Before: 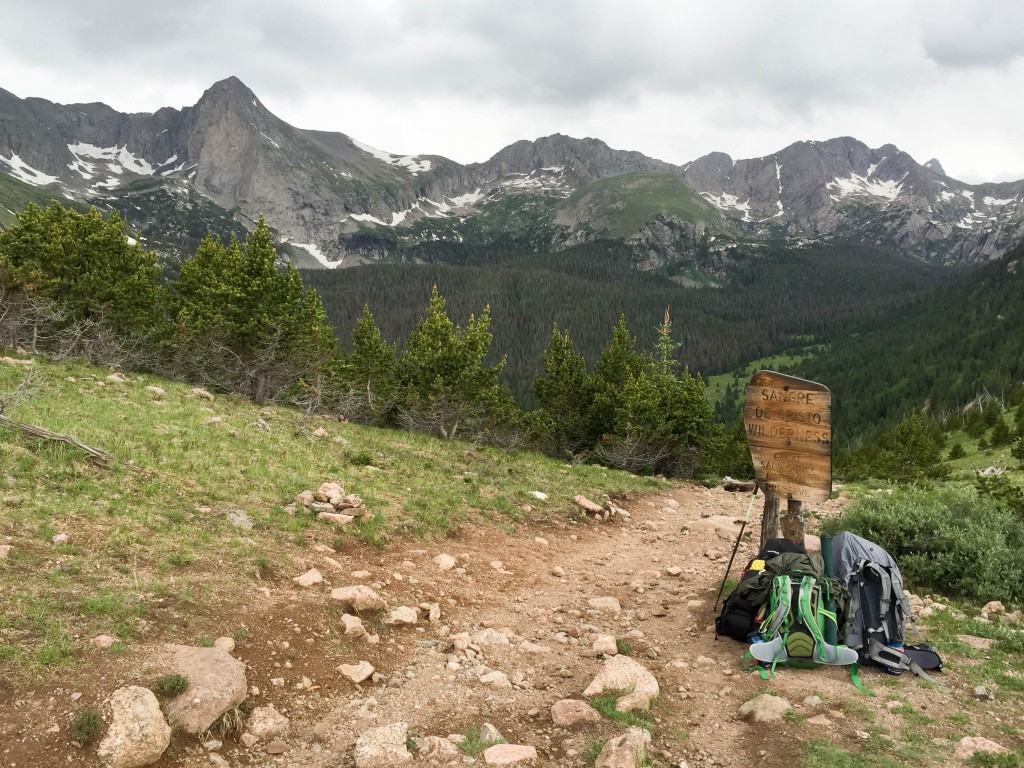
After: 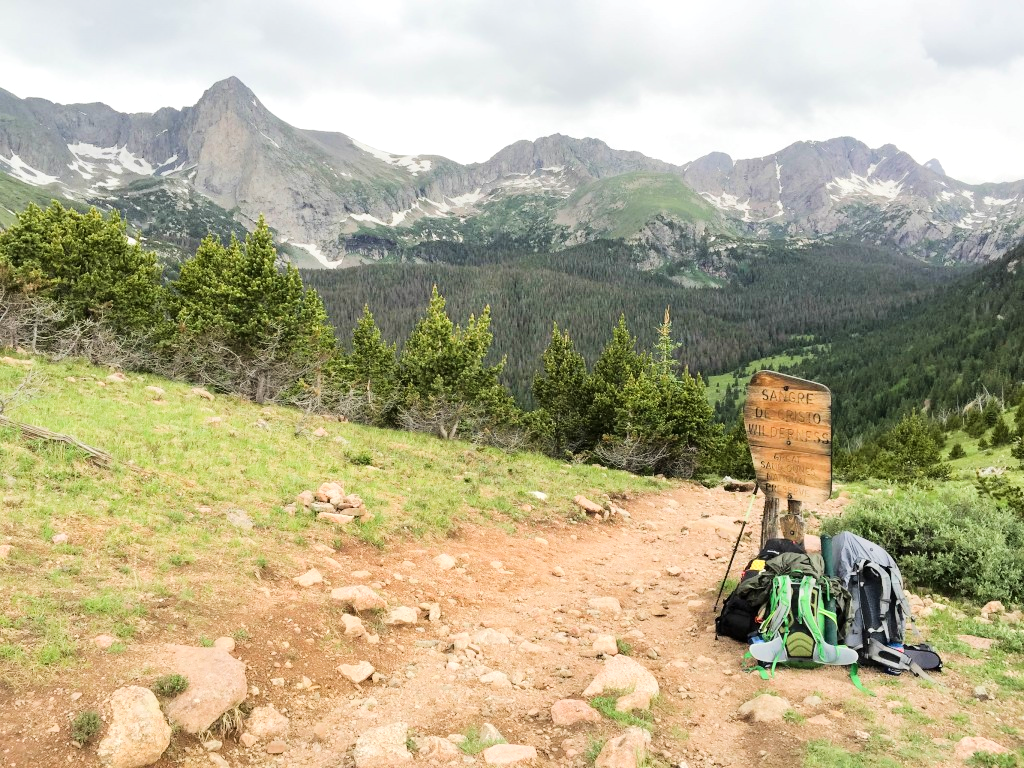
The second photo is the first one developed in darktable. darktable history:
tone equalizer: -7 EV 0.146 EV, -6 EV 0.608 EV, -5 EV 1.19 EV, -4 EV 1.33 EV, -3 EV 1.13 EV, -2 EV 0.6 EV, -1 EV 0.165 EV, edges refinement/feathering 500, mask exposure compensation -1.57 EV, preserve details no
